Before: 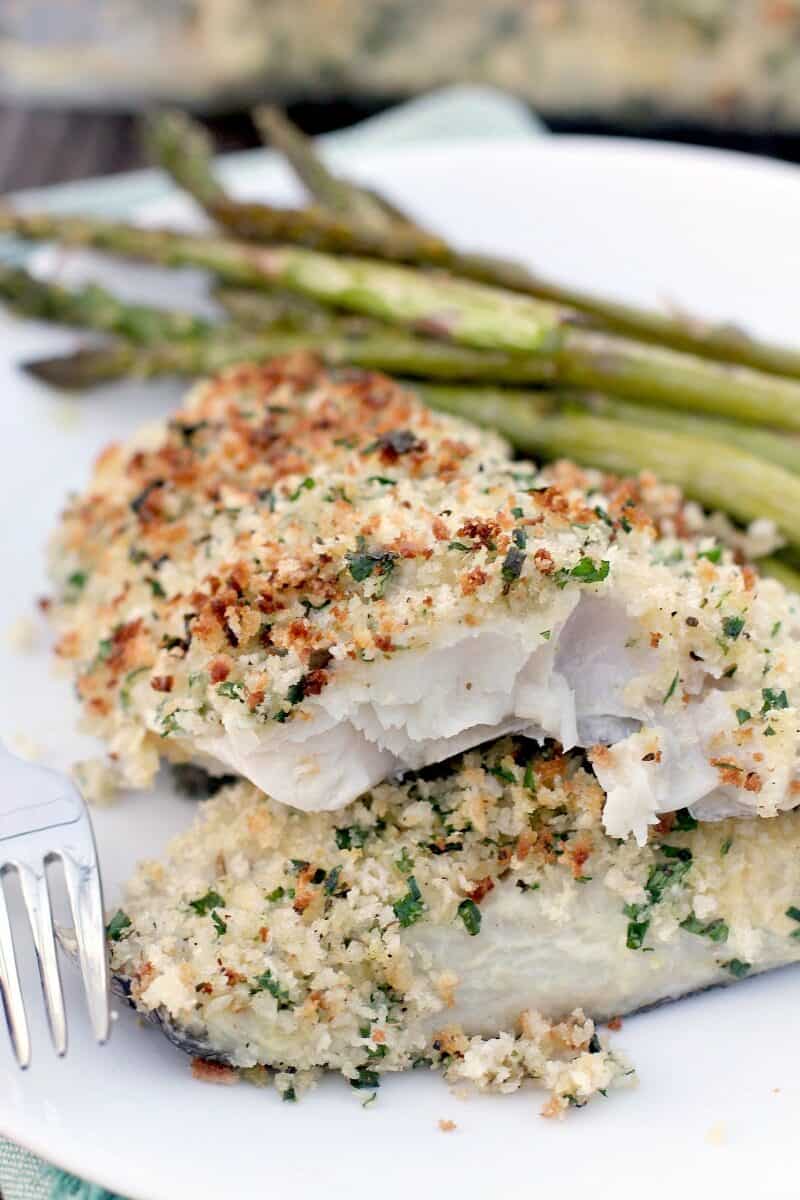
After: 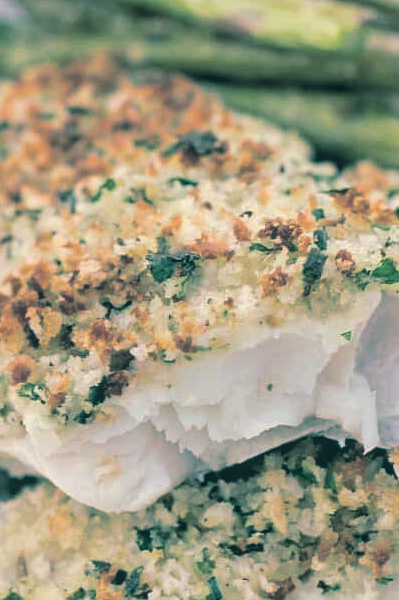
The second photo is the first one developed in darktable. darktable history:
local contrast: highlights 48%, shadows 0%, detail 100%
split-toning: shadows › hue 186.43°, highlights › hue 49.29°, compress 30.29%
crop: left 25%, top 25%, right 25%, bottom 25%
